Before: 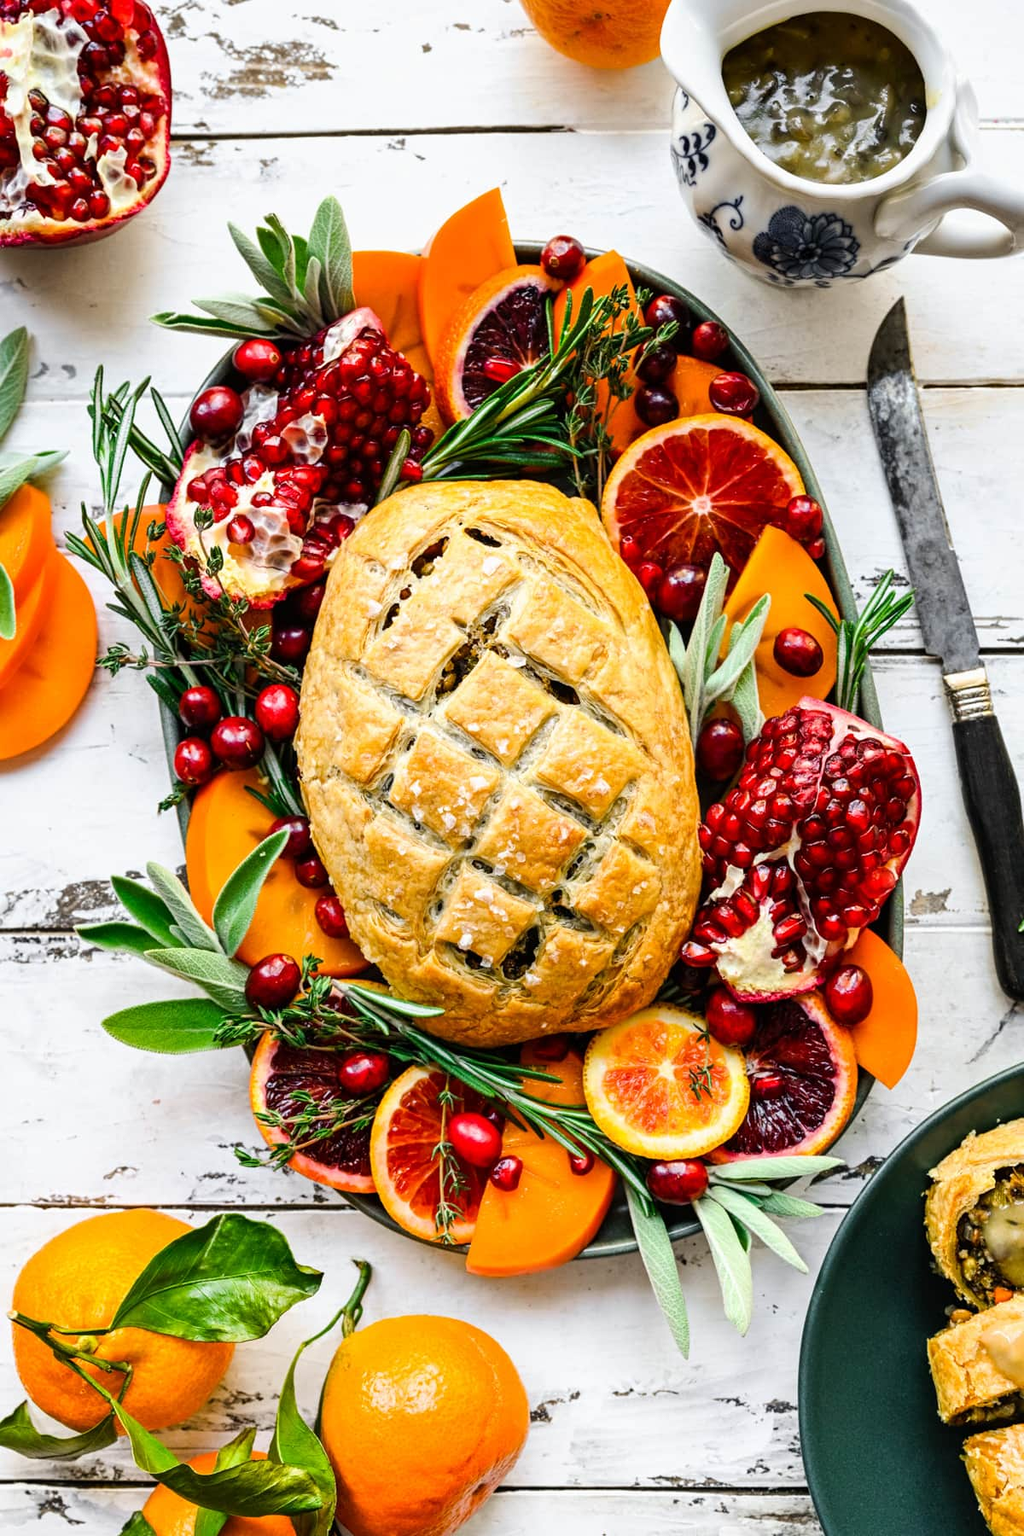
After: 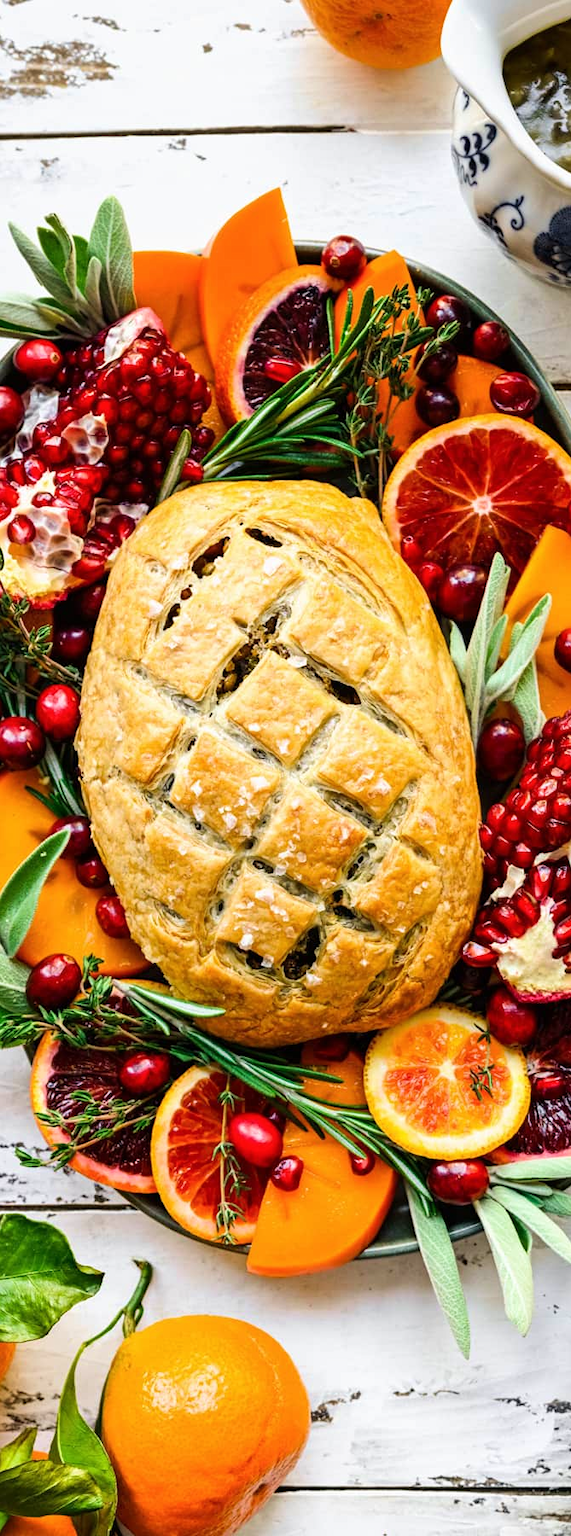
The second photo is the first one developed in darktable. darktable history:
color calibration: illuminant same as pipeline (D50), adaptation none (bypass), x 0.333, y 0.334, temperature 5004.53 K
velvia: on, module defaults
crop: left 21.471%, right 22.666%
